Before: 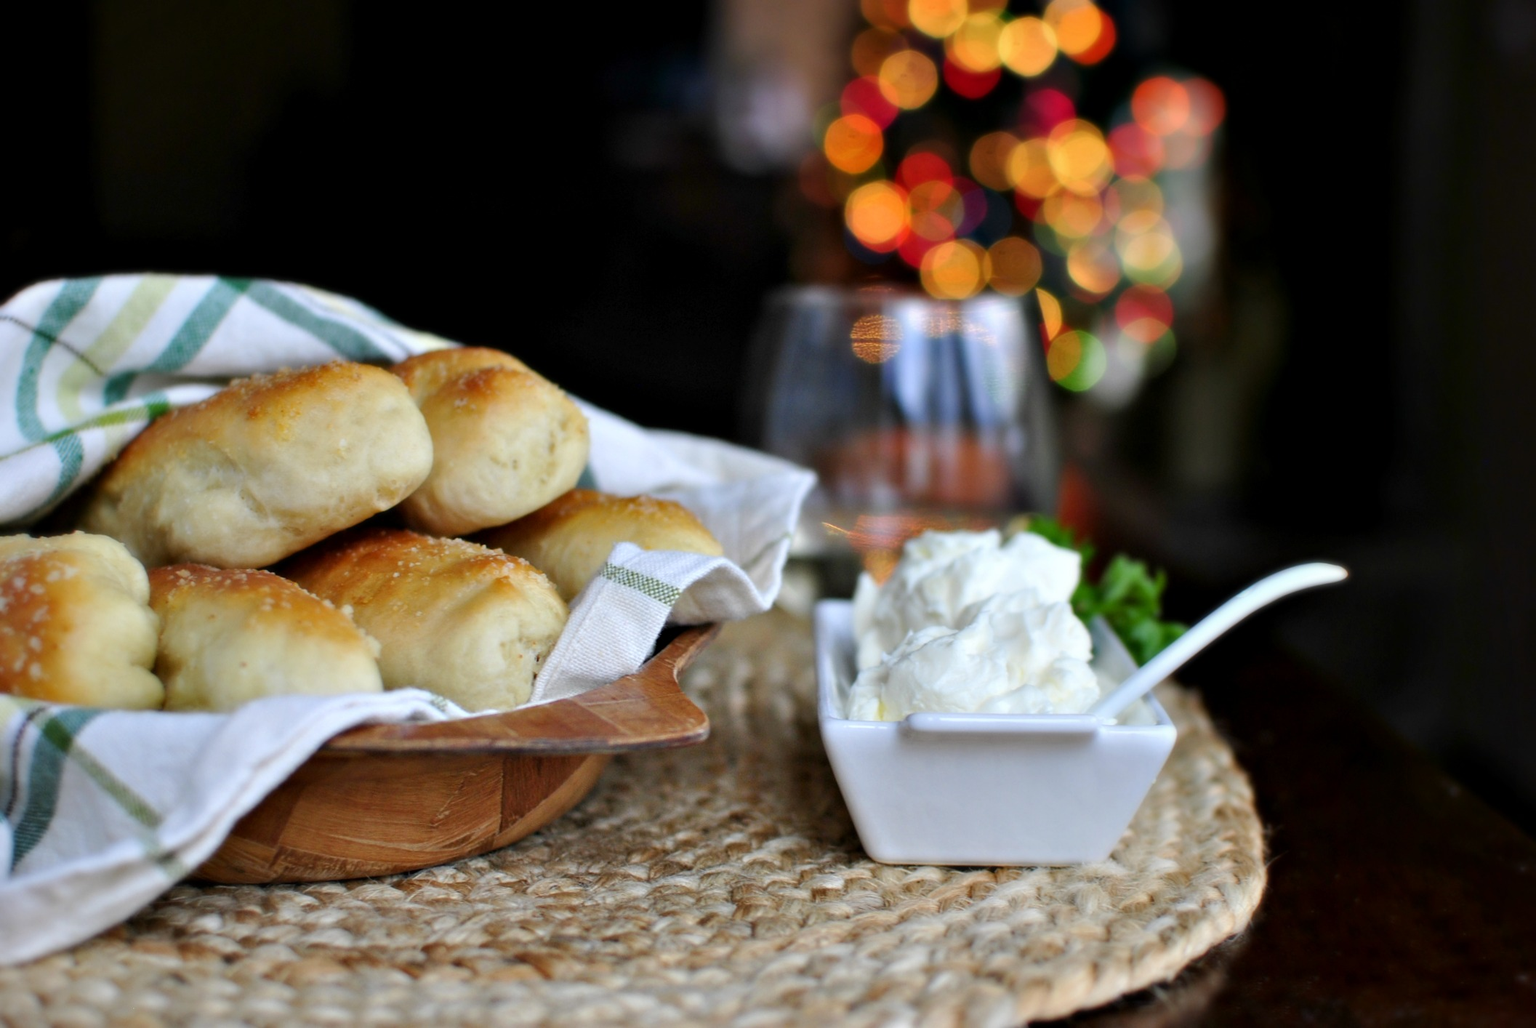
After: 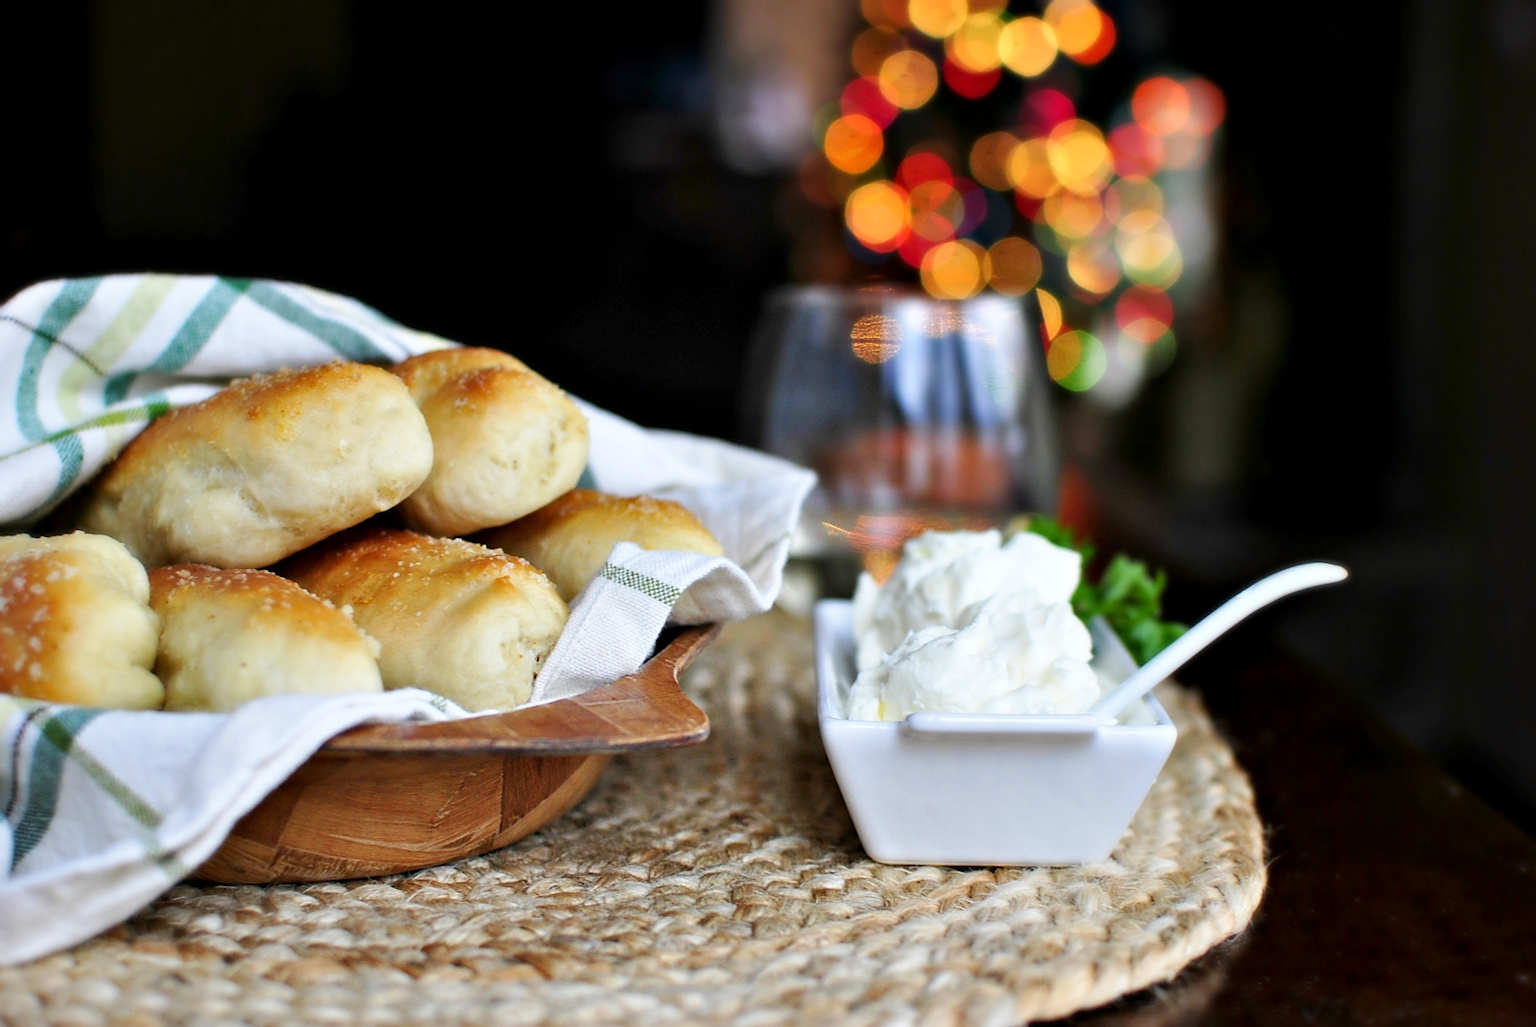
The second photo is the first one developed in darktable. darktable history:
sharpen: on, module defaults
base curve: curves: ch0 [(0, 0) (0.666, 0.806) (1, 1)], preserve colors none
vignetting: fall-off start 116.36%, fall-off radius 58.1%, unbound false
